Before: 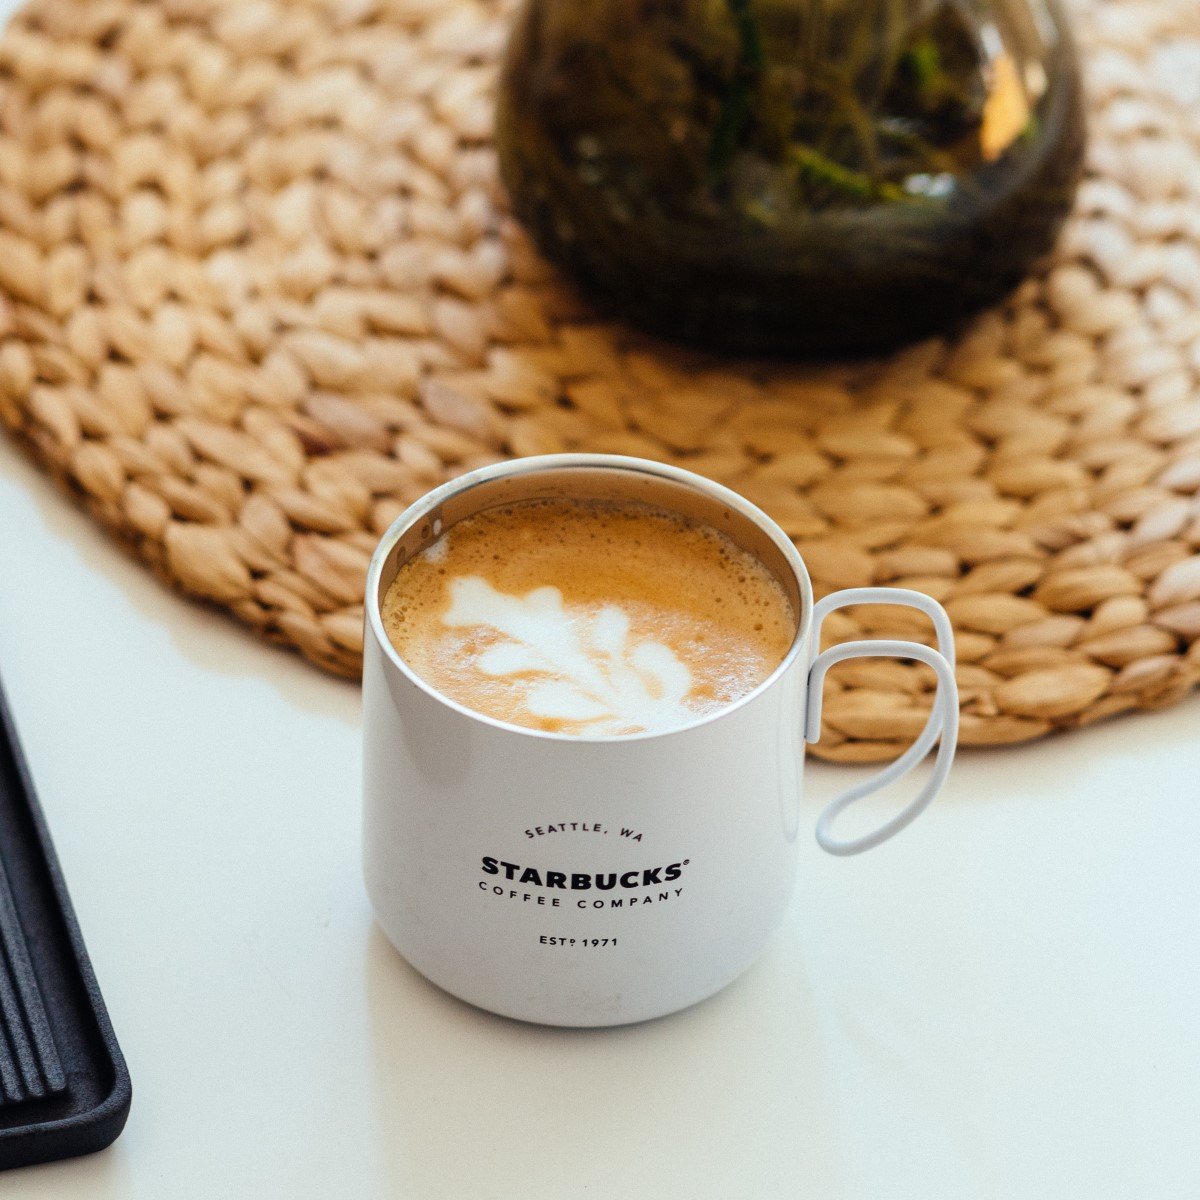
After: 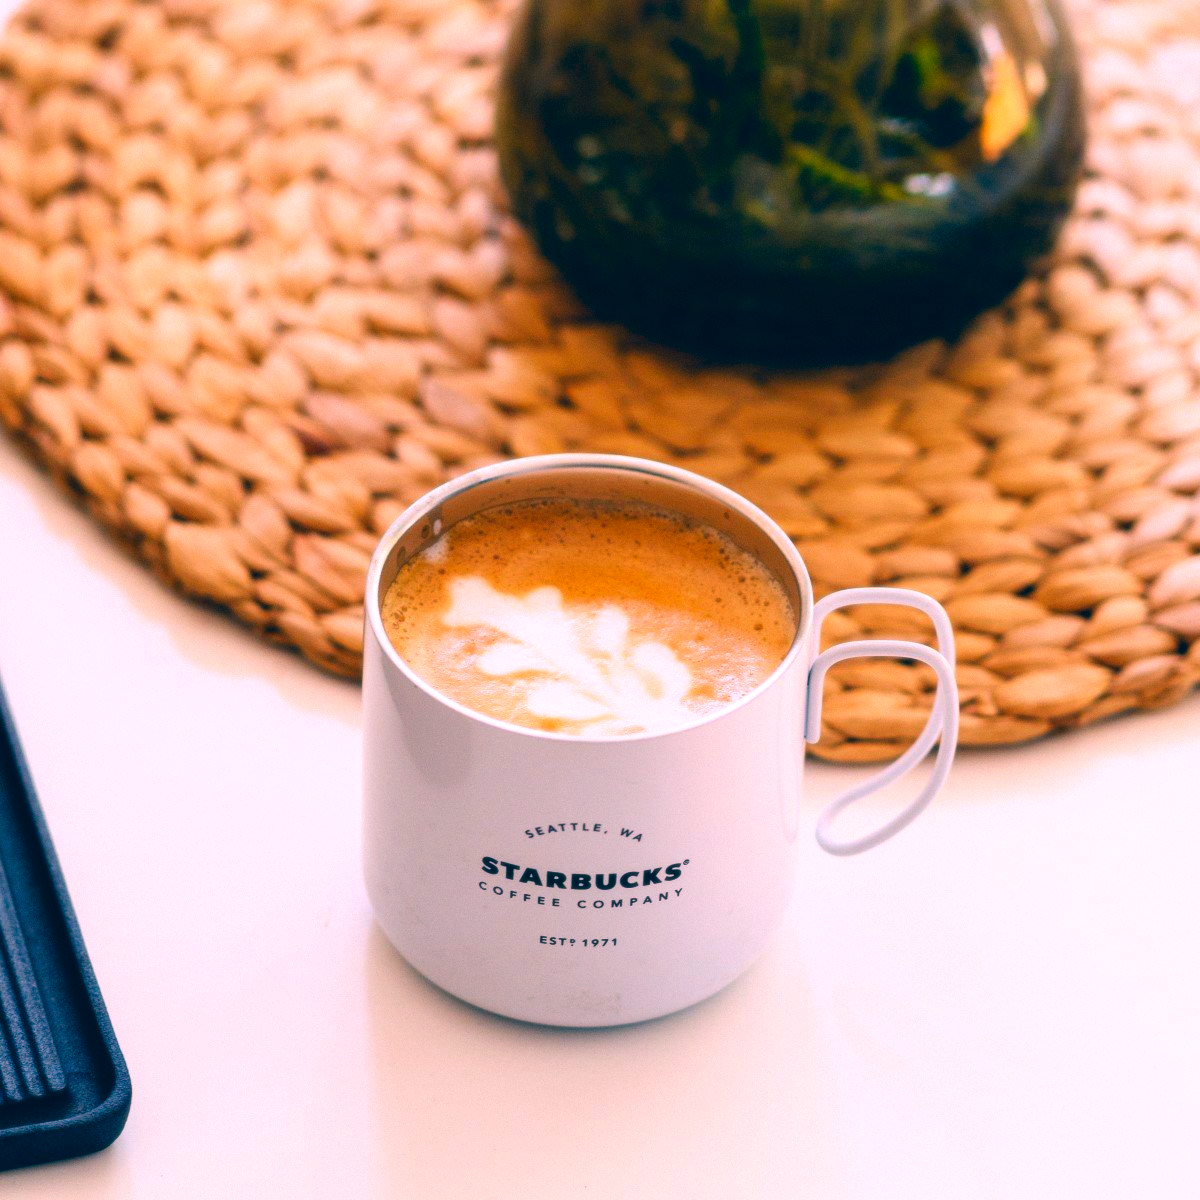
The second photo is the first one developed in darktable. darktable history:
exposure: black level correction 0.001, exposure 0.3 EV, compensate highlight preservation false
color correction: highlights a* 17.03, highlights b* 0.205, shadows a* -15.38, shadows b* -14.56, saturation 1.5
soften: size 10%, saturation 50%, brightness 0.2 EV, mix 10%
